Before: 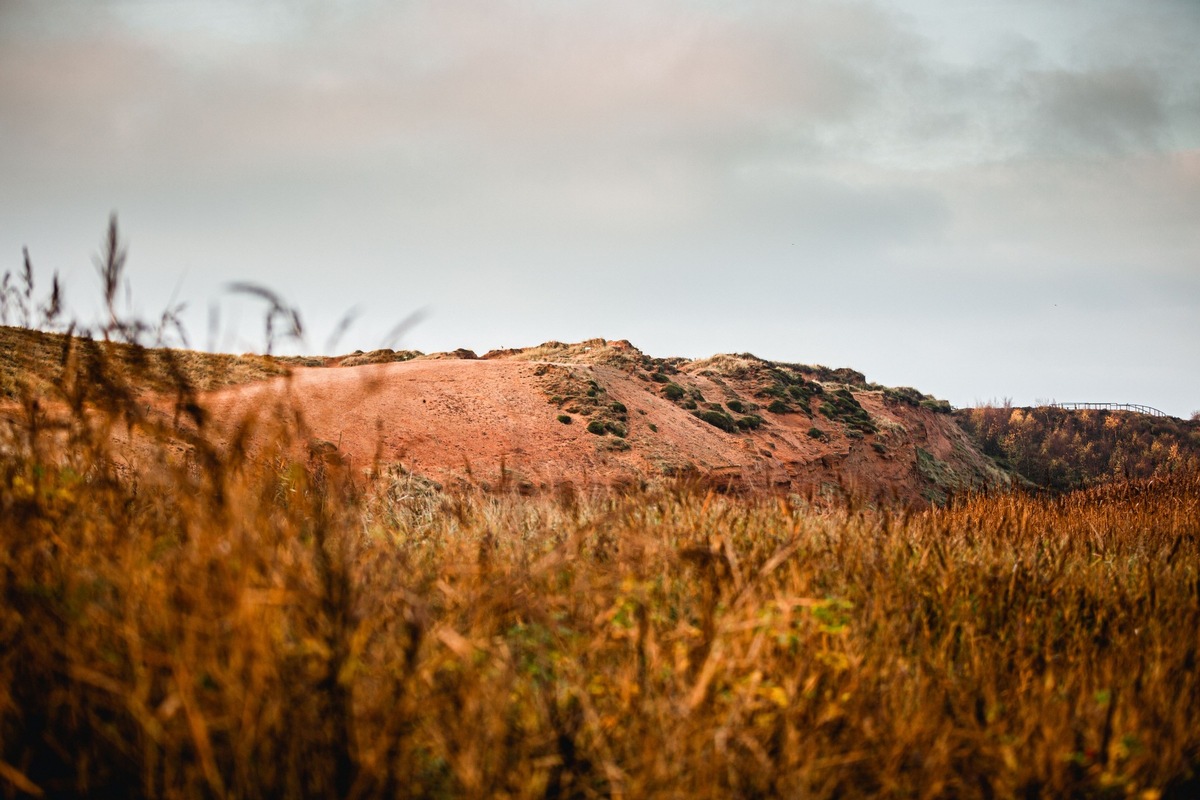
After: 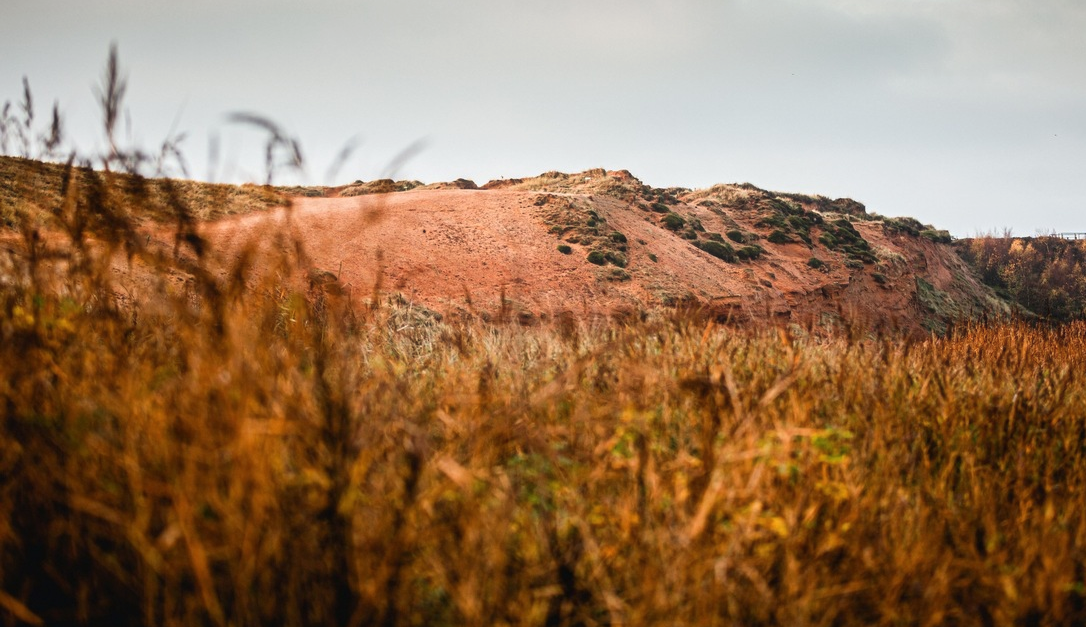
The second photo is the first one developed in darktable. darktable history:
tone equalizer: on, module defaults
crop: top 21.372%, right 9.432%, bottom 0.218%
haze removal: strength -0.06, compatibility mode true, adaptive false
